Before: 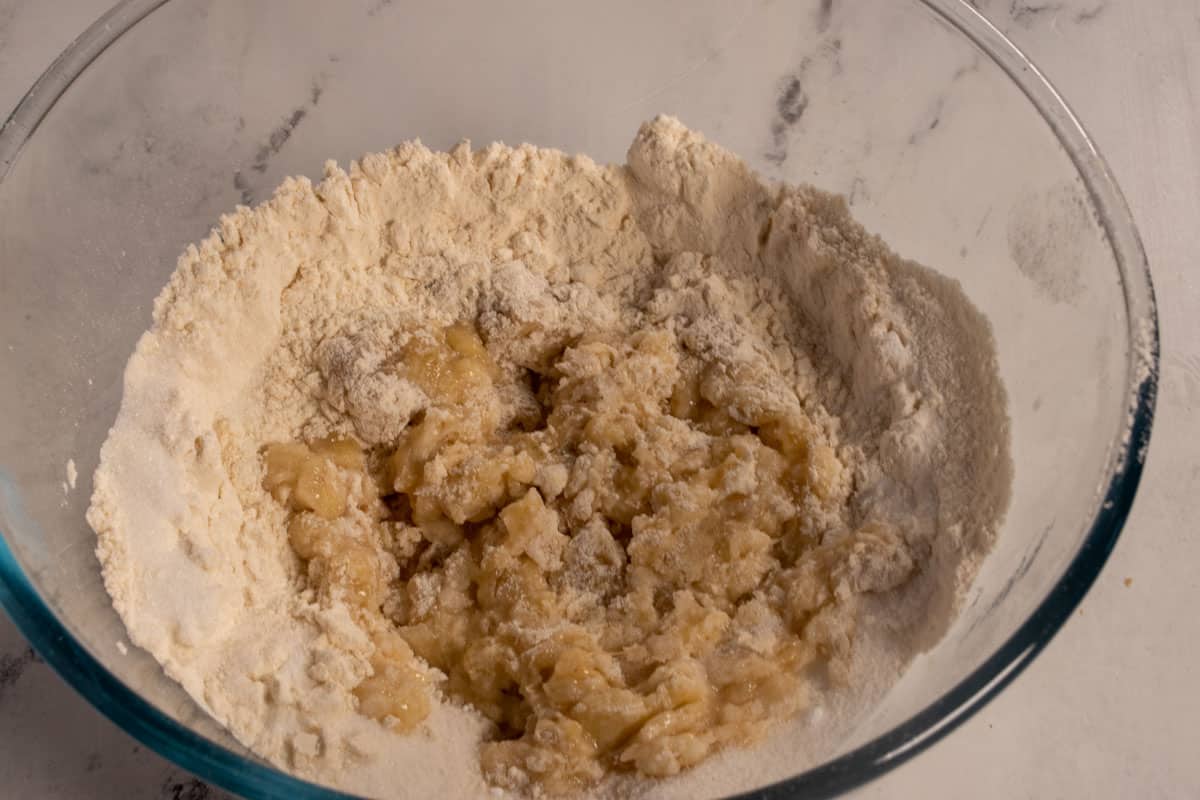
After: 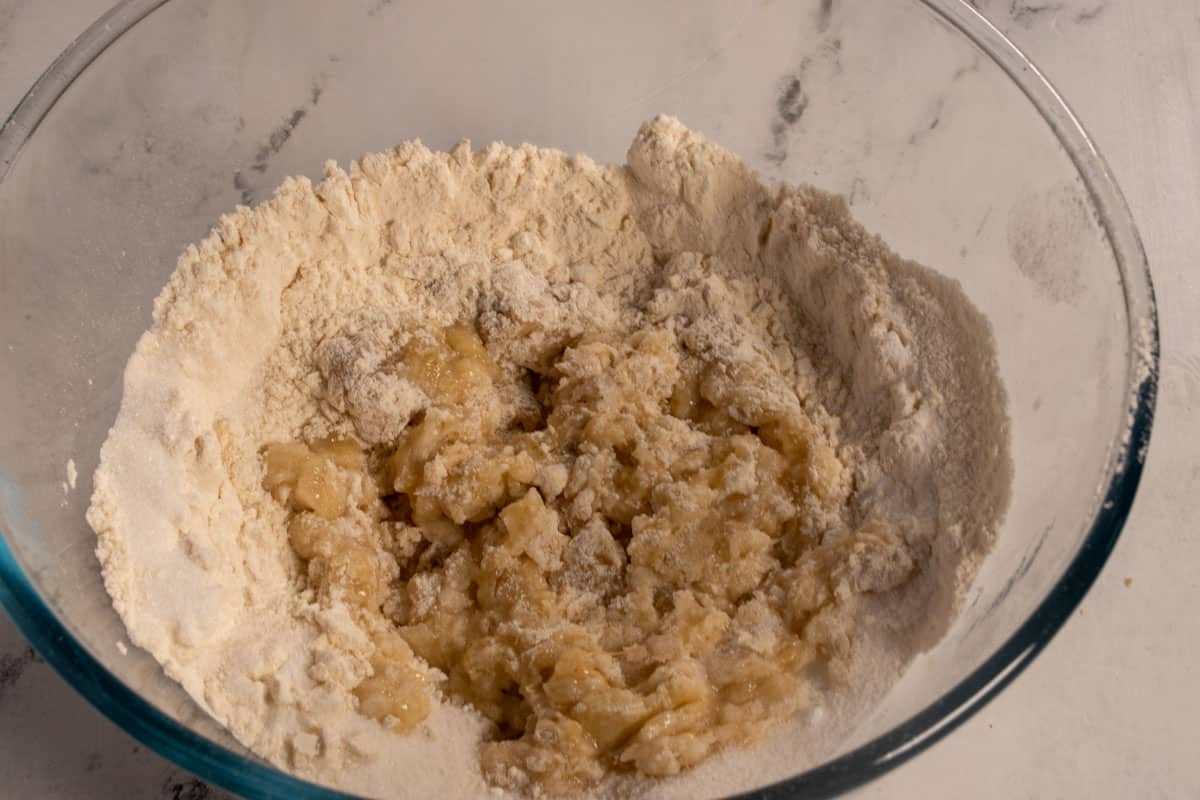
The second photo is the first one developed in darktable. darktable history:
shadows and highlights: shadows 0.737, highlights 38.09
